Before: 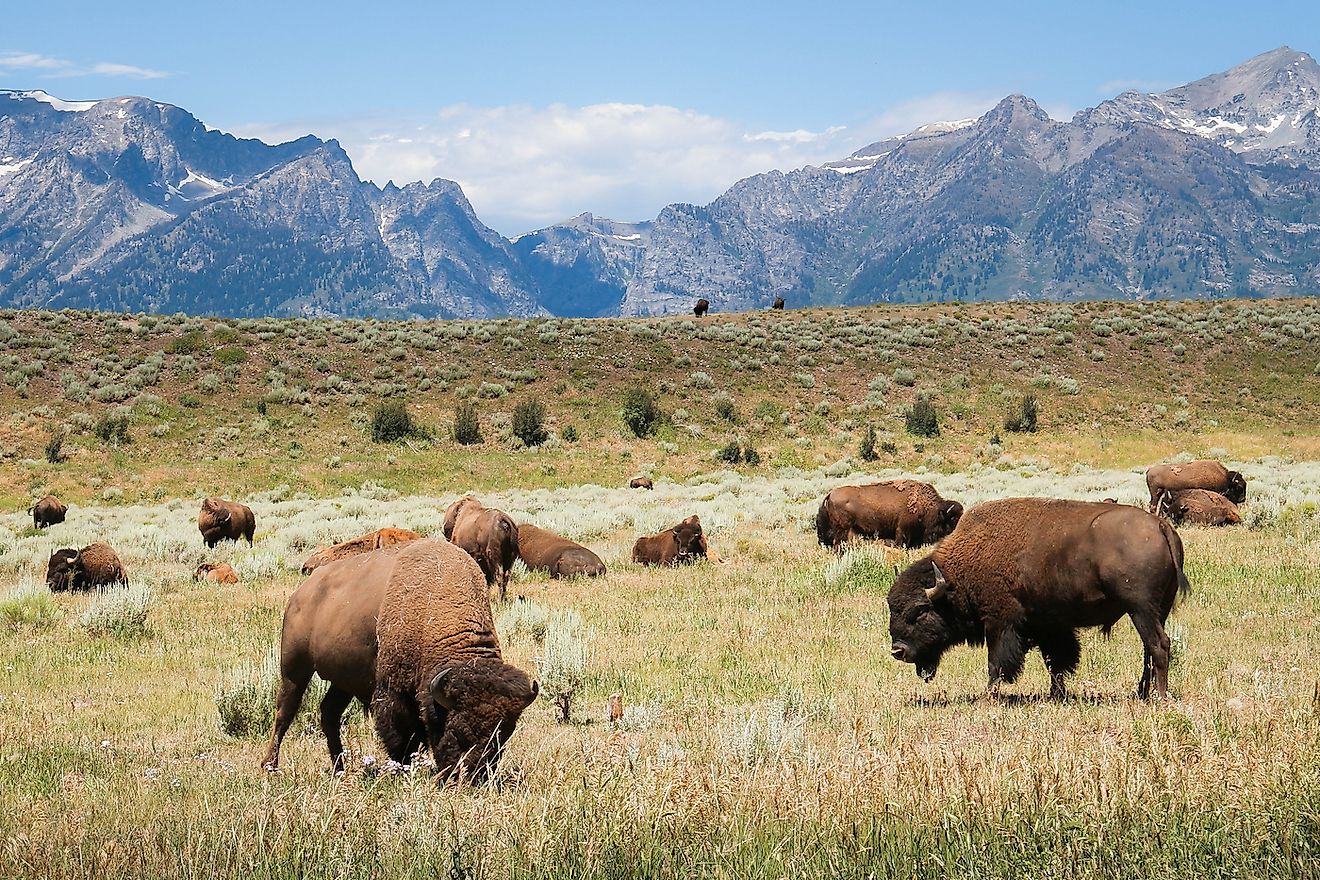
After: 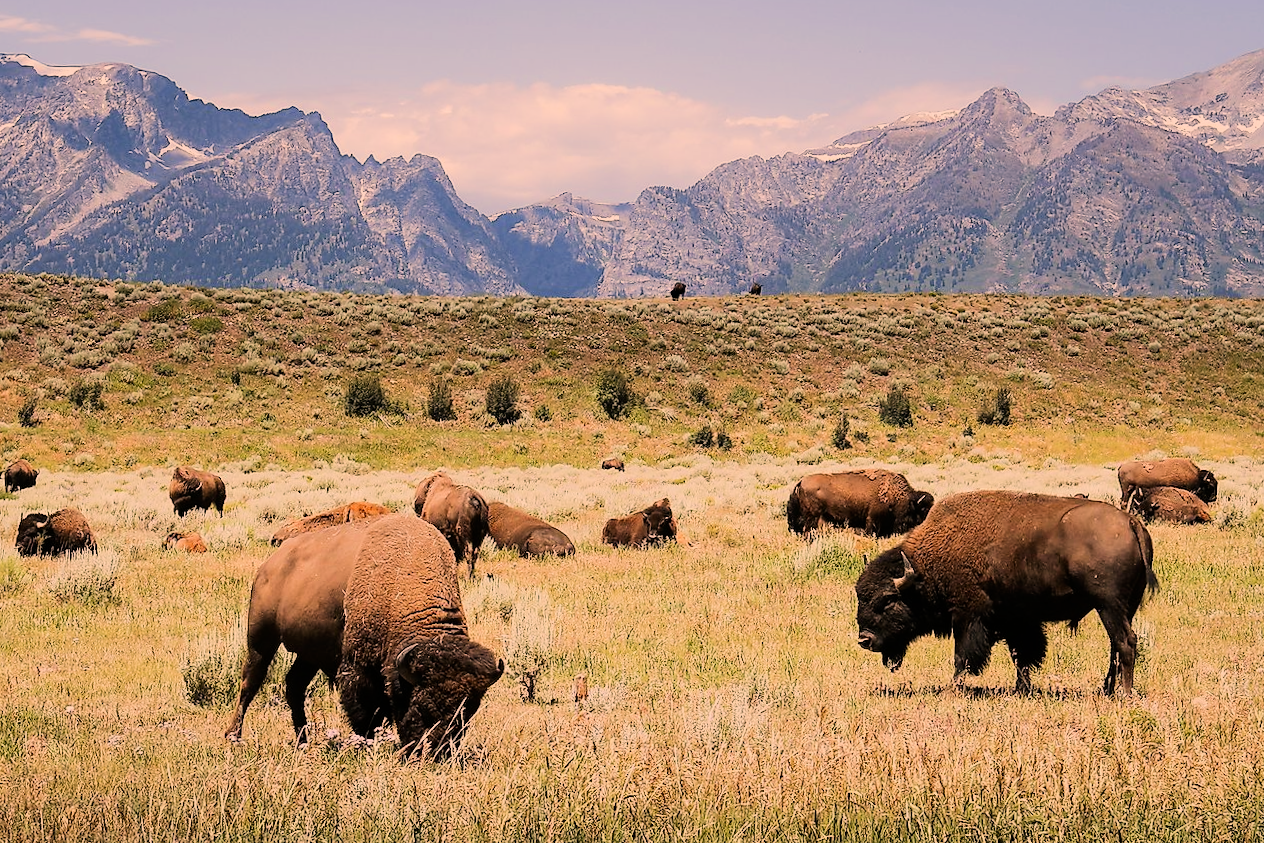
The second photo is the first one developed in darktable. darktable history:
color correction: highlights a* 17.88, highlights b* 18.79
crop and rotate: angle -1.69°
filmic rgb: black relative exposure -7.5 EV, white relative exposure 5 EV, hardness 3.31, contrast 1.3, contrast in shadows safe
